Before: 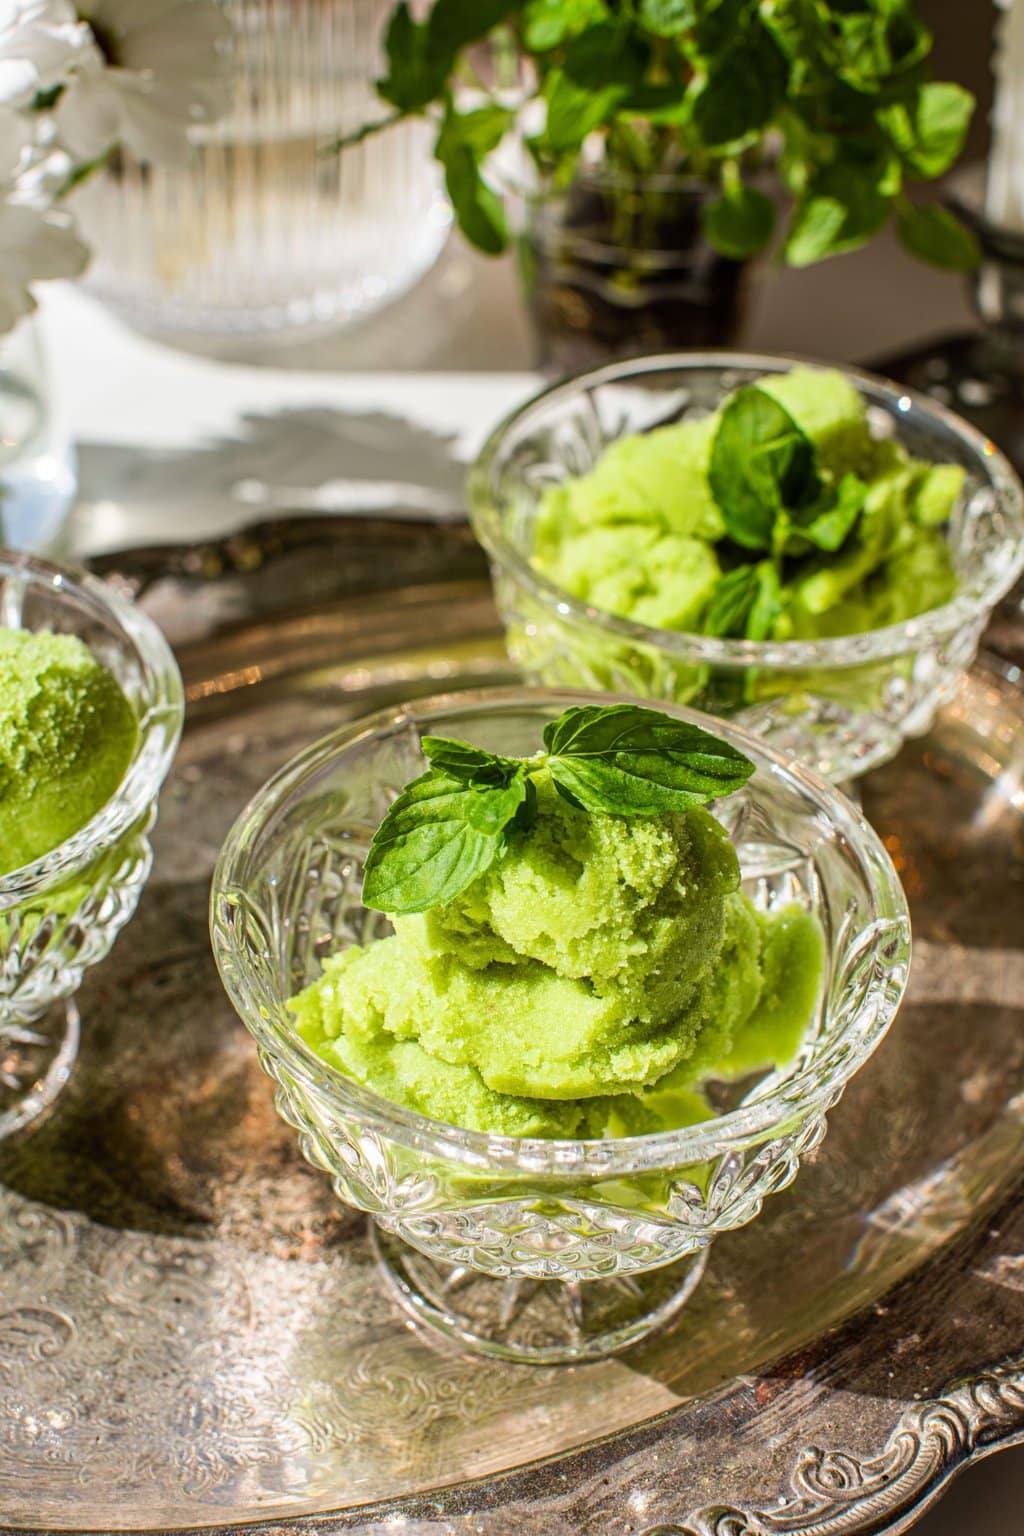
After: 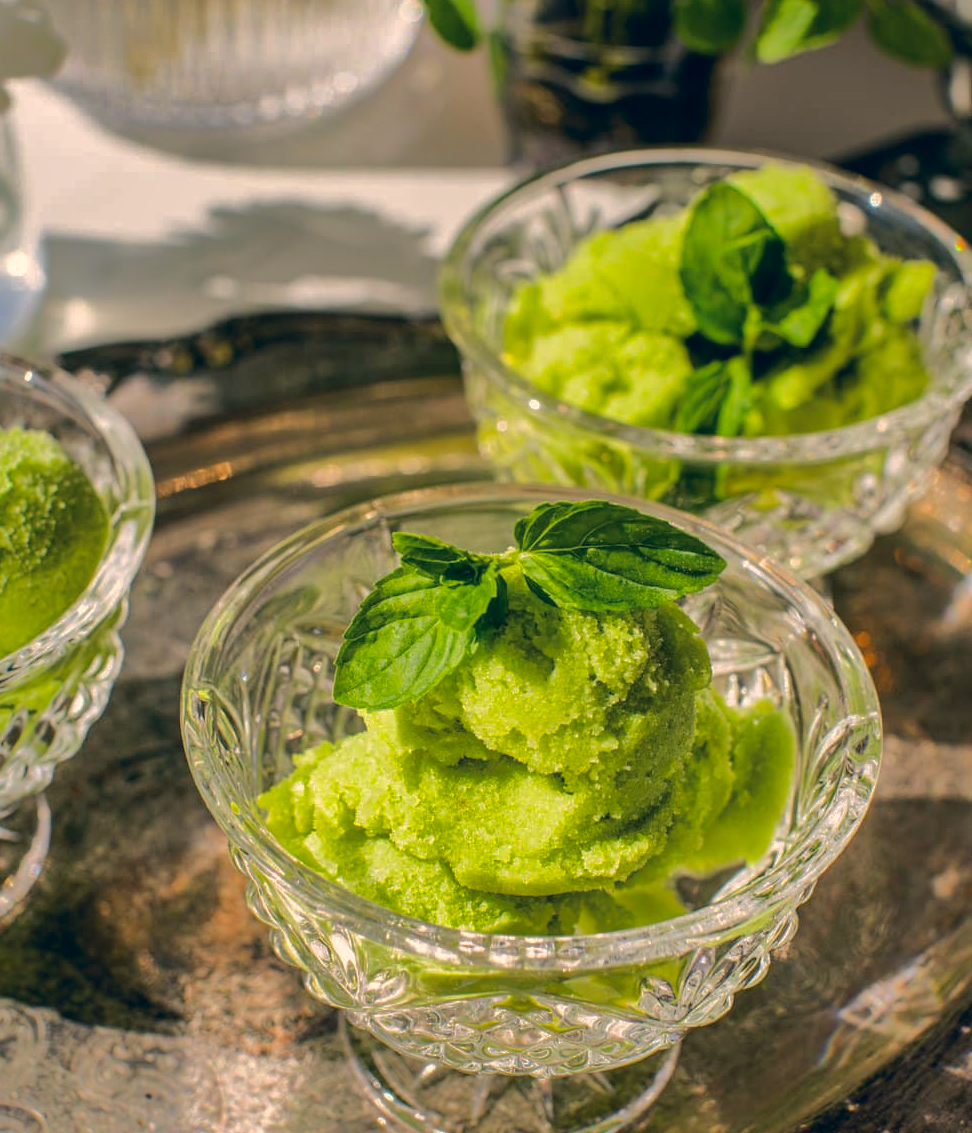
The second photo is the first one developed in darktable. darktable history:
crop and rotate: left 2.869%, top 13.311%, right 2.185%, bottom 12.895%
shadows and highlights: shadows -18.16, highlights -73.31
color correction: highlights a* 10.29, highlights b* 14.78, shadows a* -9.65, shadows b* -14.85
